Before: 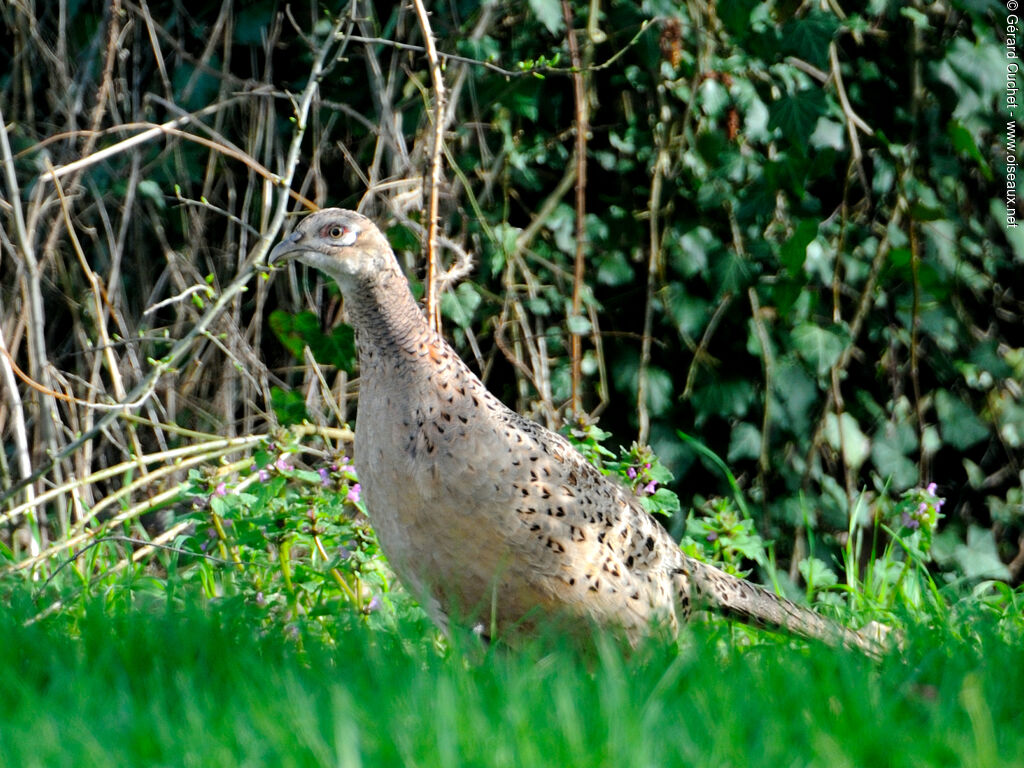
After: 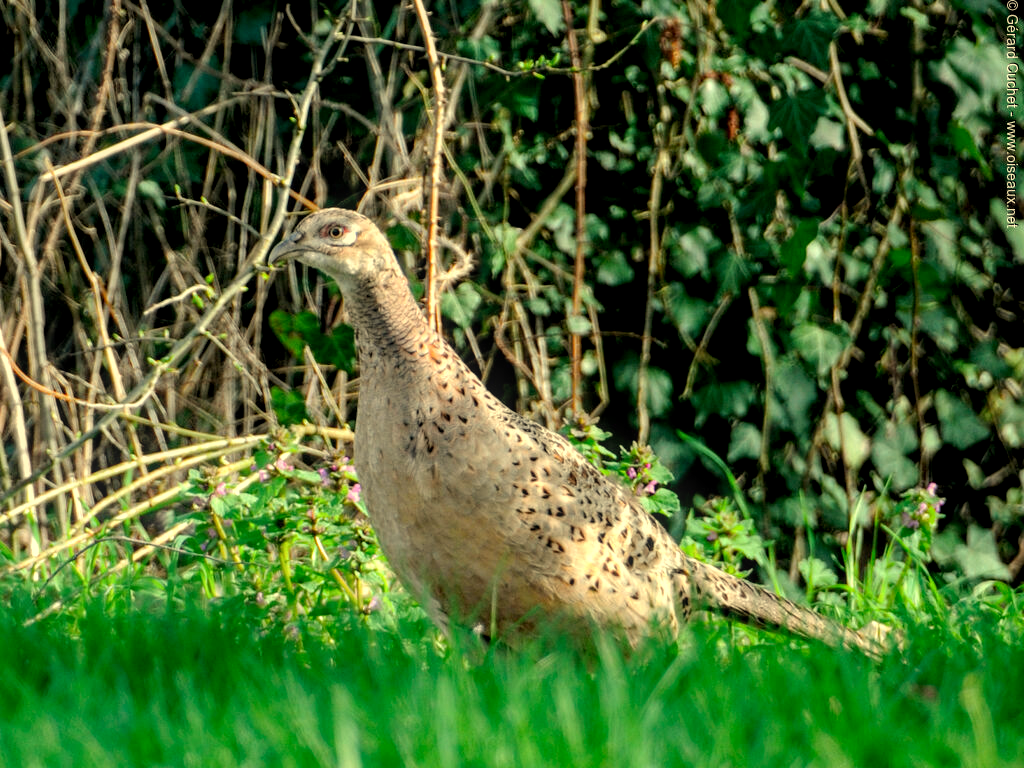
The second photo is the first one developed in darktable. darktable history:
white balance: red 1.08, blue 0.791
local contrast: on, module defaults
exposure: black level correction 0.004, exposure 0.014 EV, compensate highlight preservation false
bloom: size 15%, threshold 97%, strength 7%
